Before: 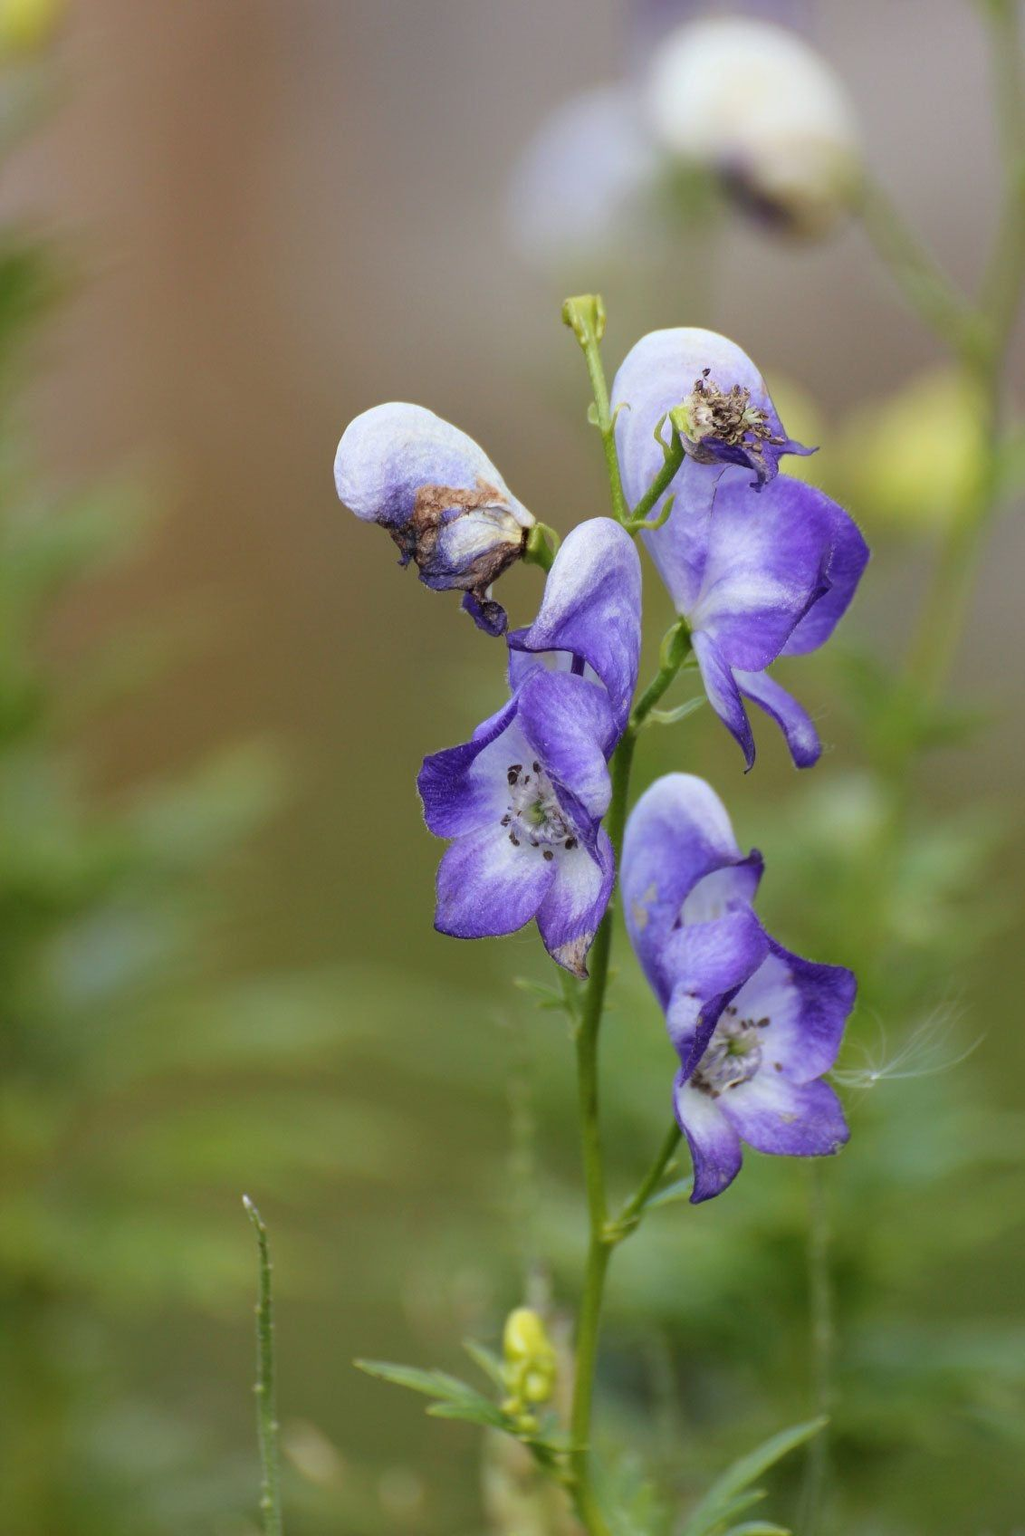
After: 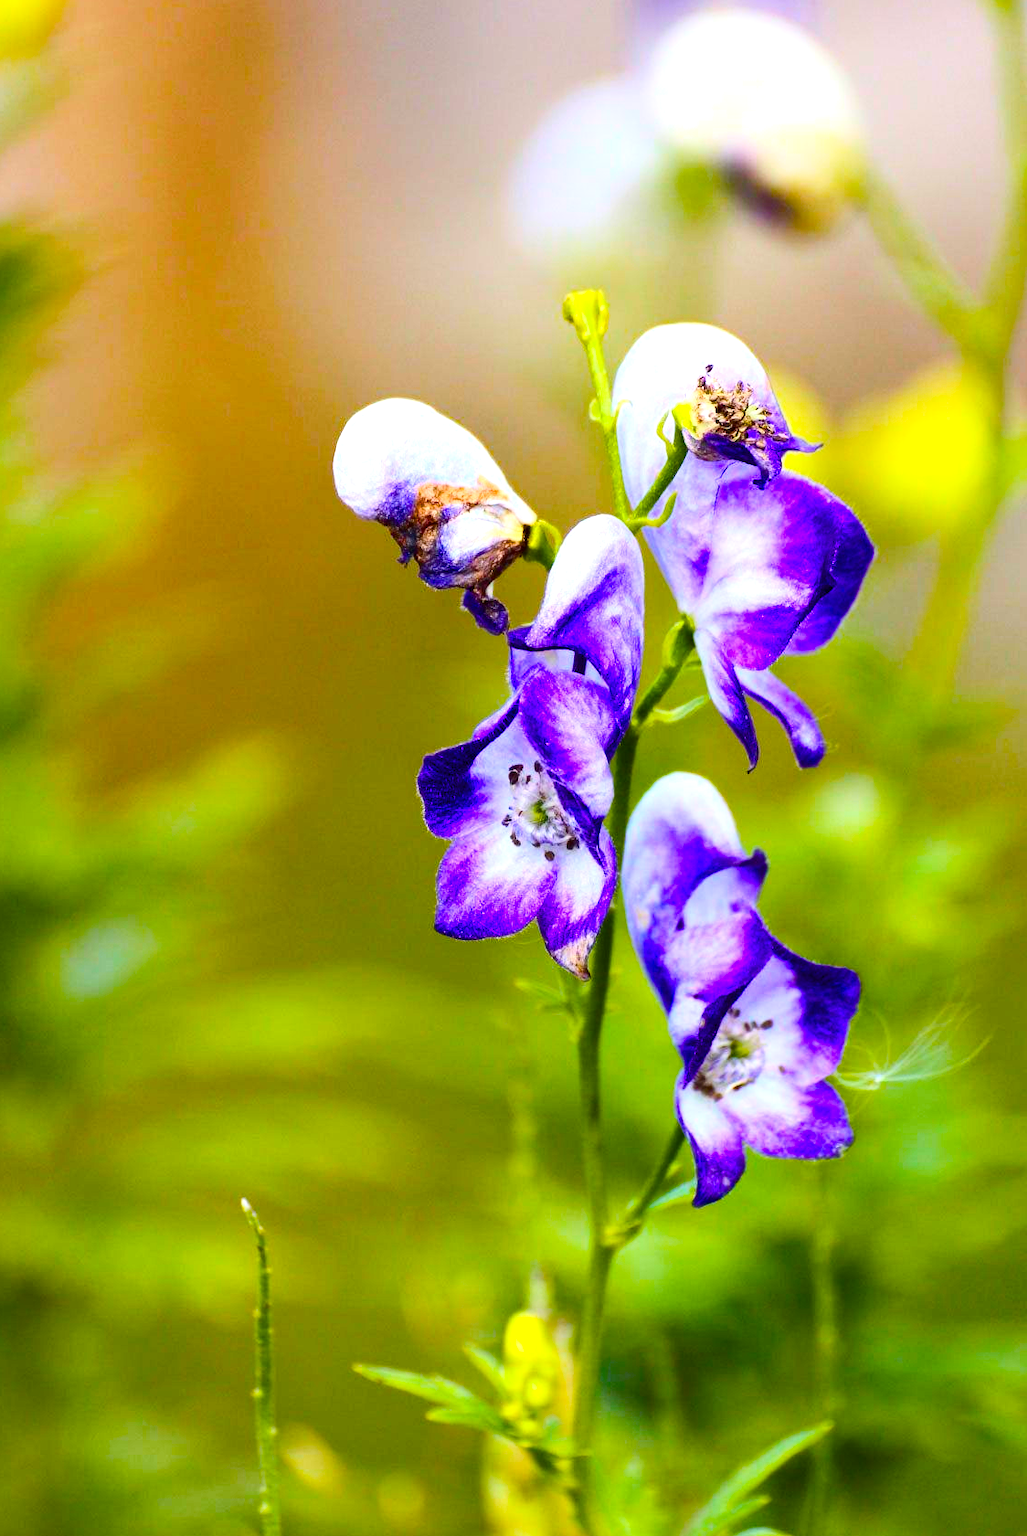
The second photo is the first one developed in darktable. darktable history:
color balance rgb: linear chroma grading › global chroma 25%, perceptual saturation grading › global saturation 40%, perceptual saturation grading › highlights -50%, perceptual saturation grading › shadows 30%, perceptual brilliance grading › global brilliance 25%, global vibrance 60%
crop: left 0.434%, top 0.485%, right 0.244%, bottom 0.386%
contrast brightness saturation: contrast 0.28
